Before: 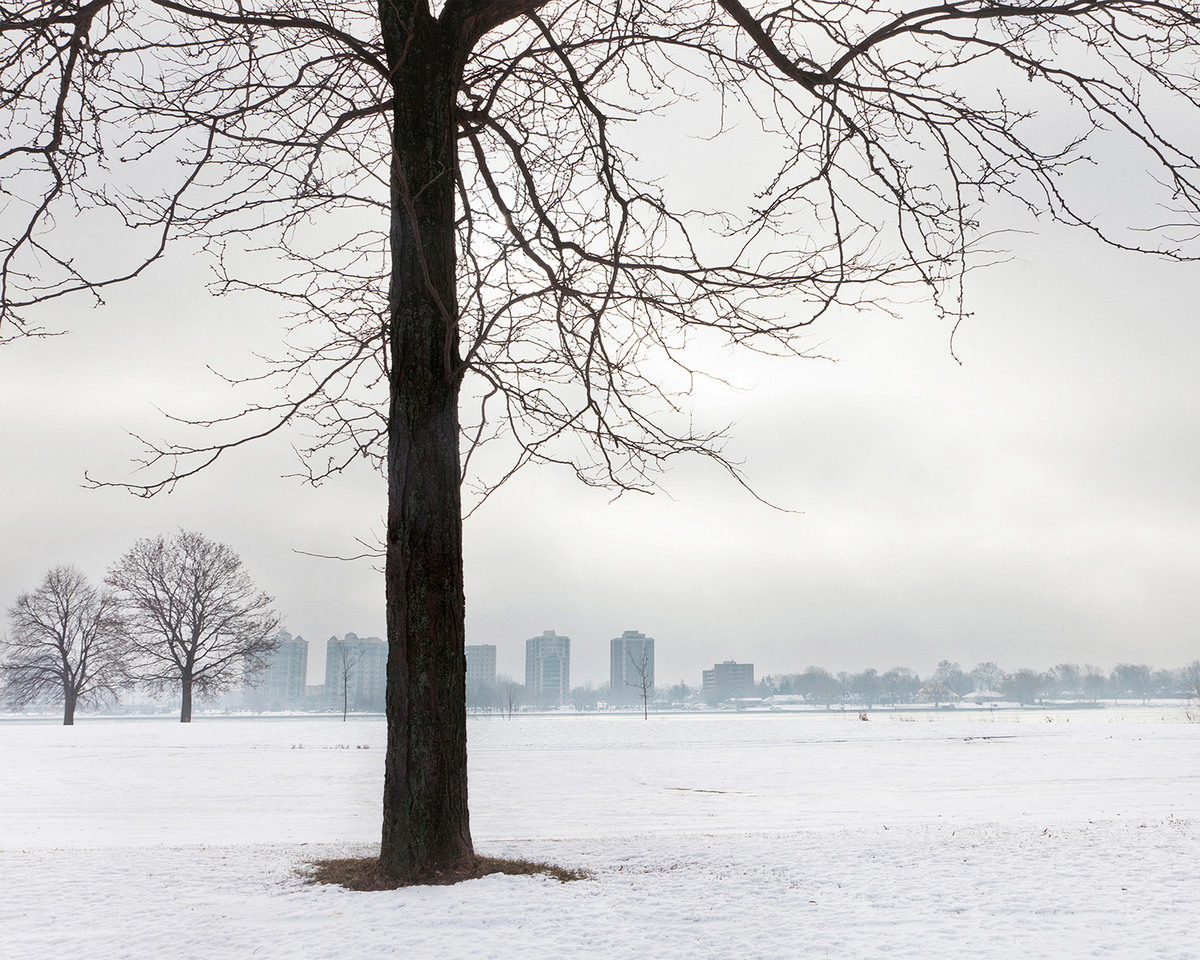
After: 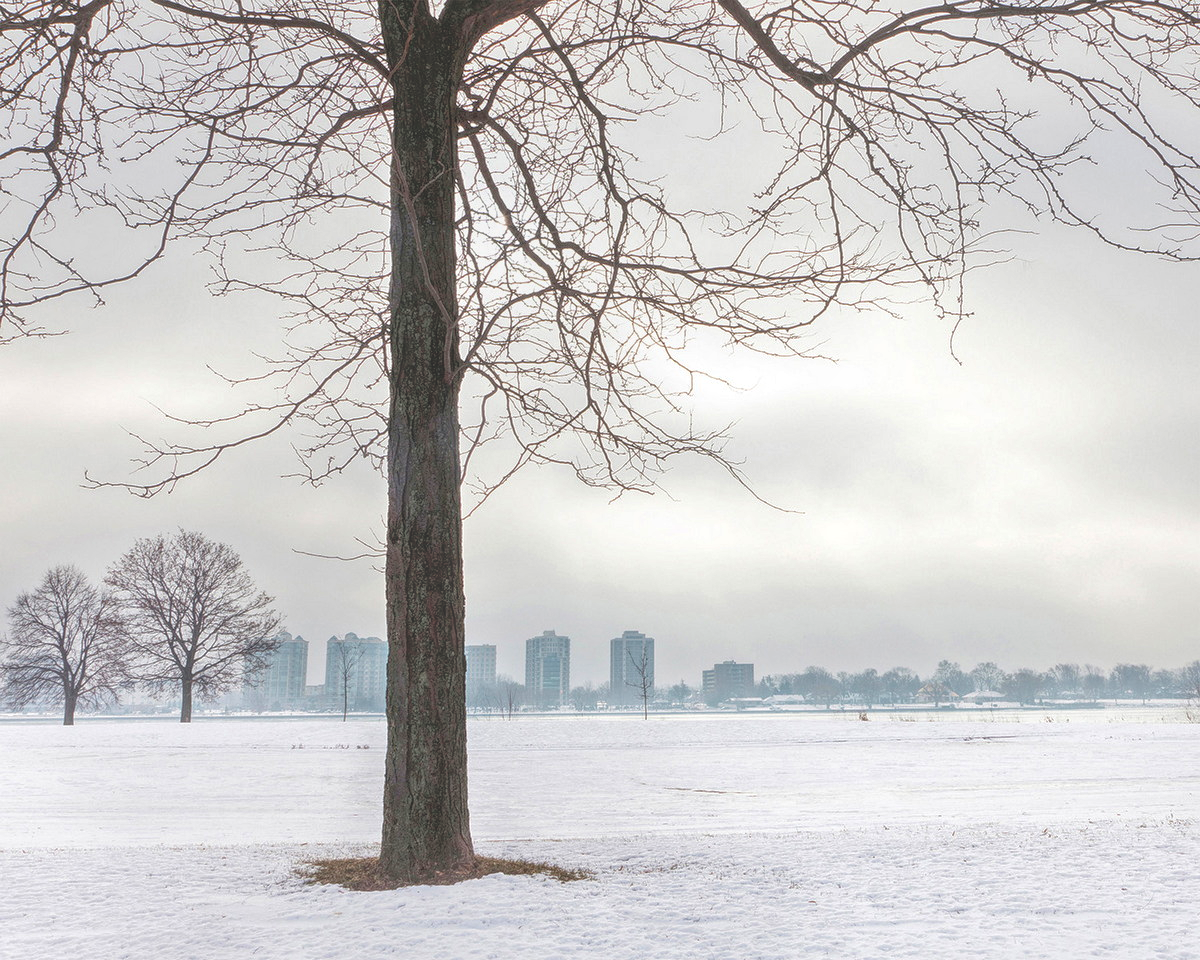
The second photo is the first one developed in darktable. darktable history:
local contrast: highlights 66%, shadows 32%, detail 166%, midtone range 0.2
color balance rgb: global offset › hue 172.43°, perceptual saturation grading › global saturation 29.424%
